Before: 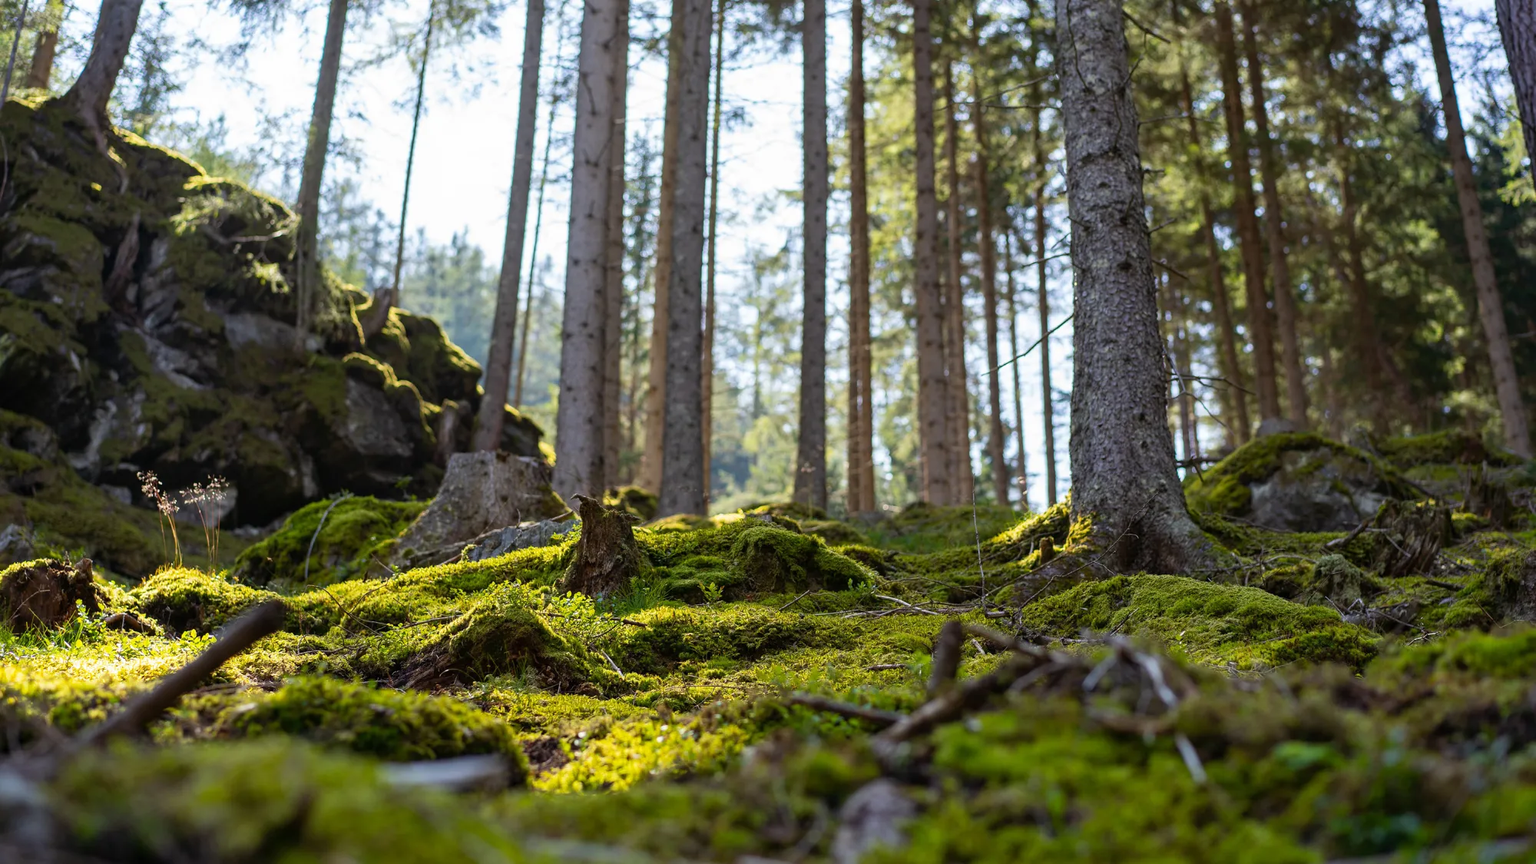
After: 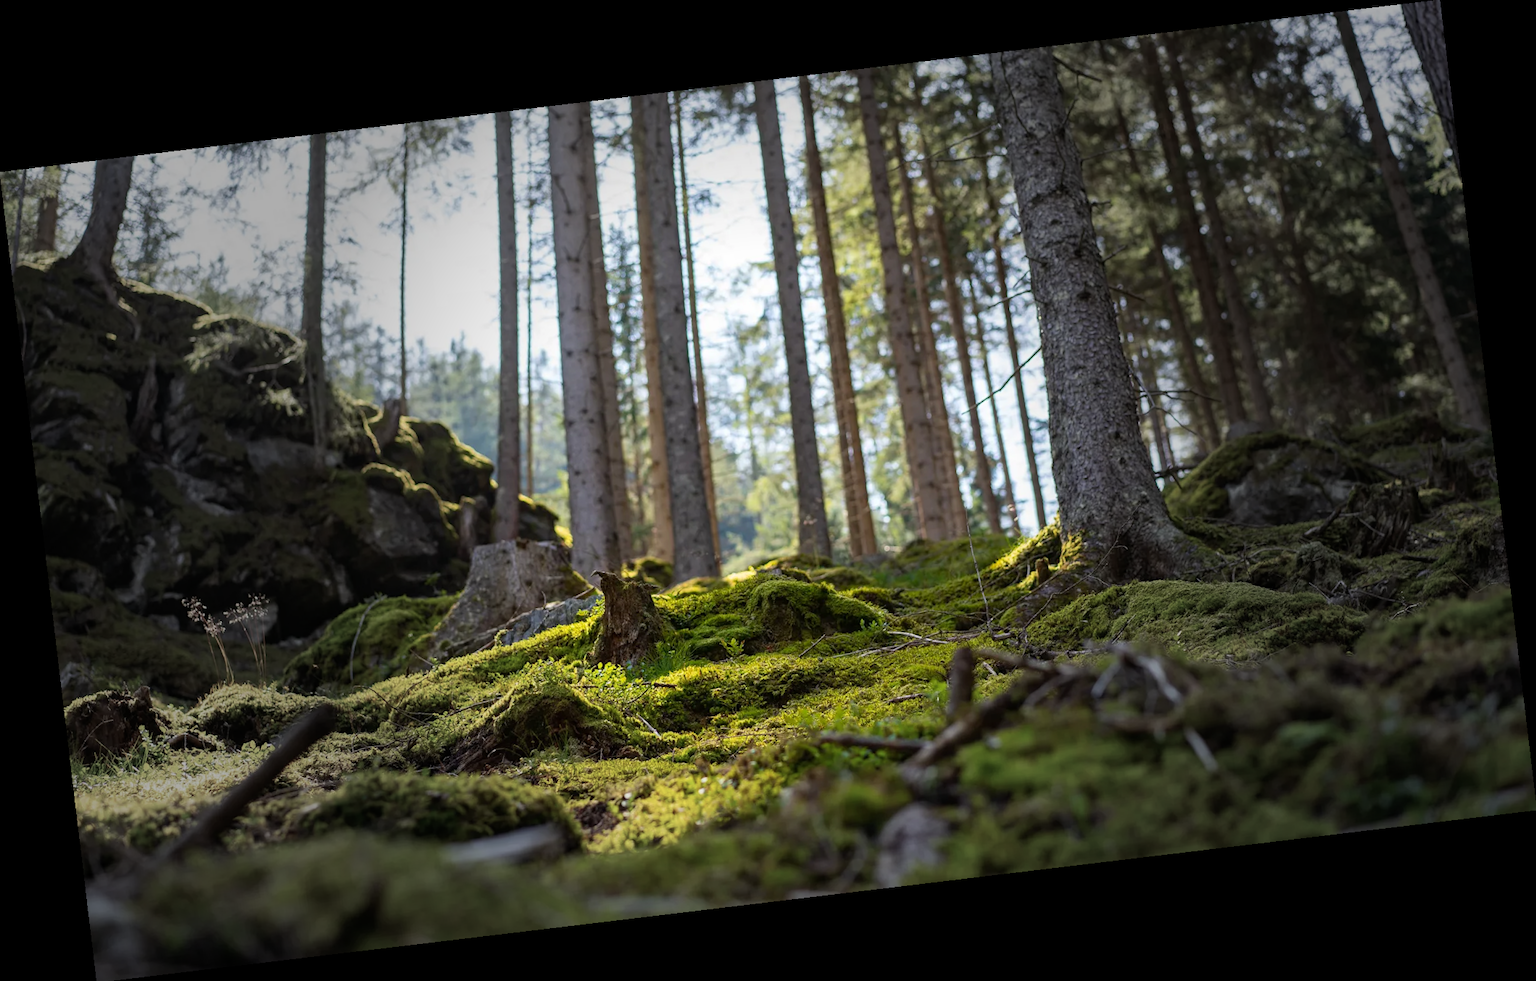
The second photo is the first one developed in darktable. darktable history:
rotate and perspective: rotation -6.83°, automatic cropping off
vignetting: fall-off start 31.28%, fall-off radius 34.64%, brightness -0.575
